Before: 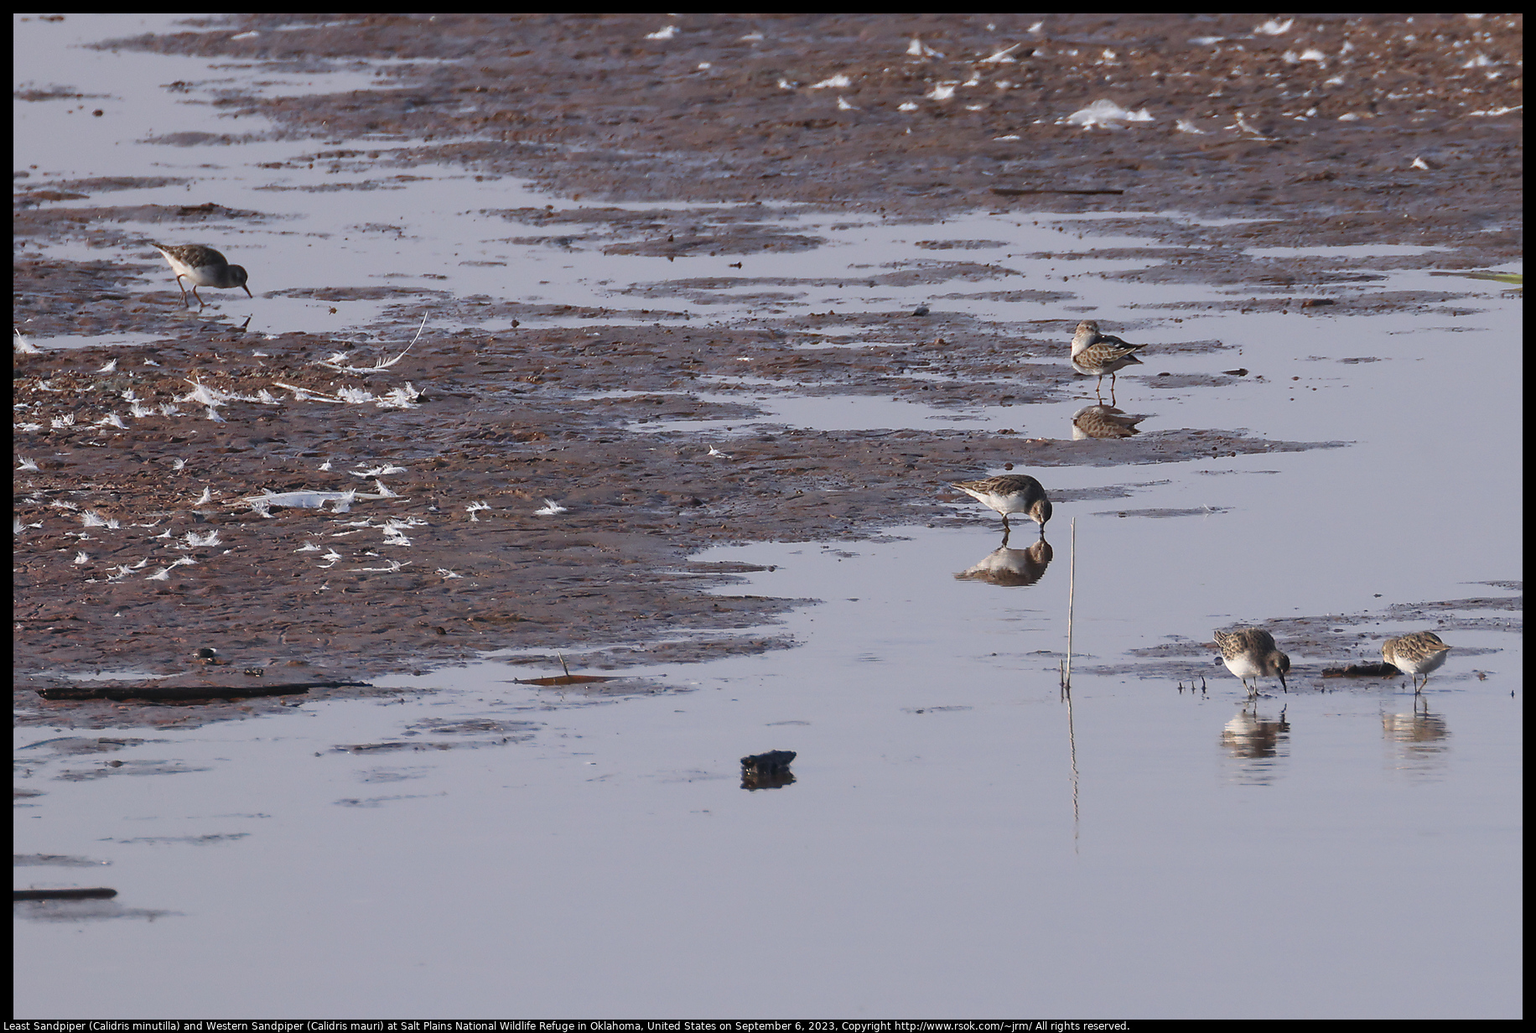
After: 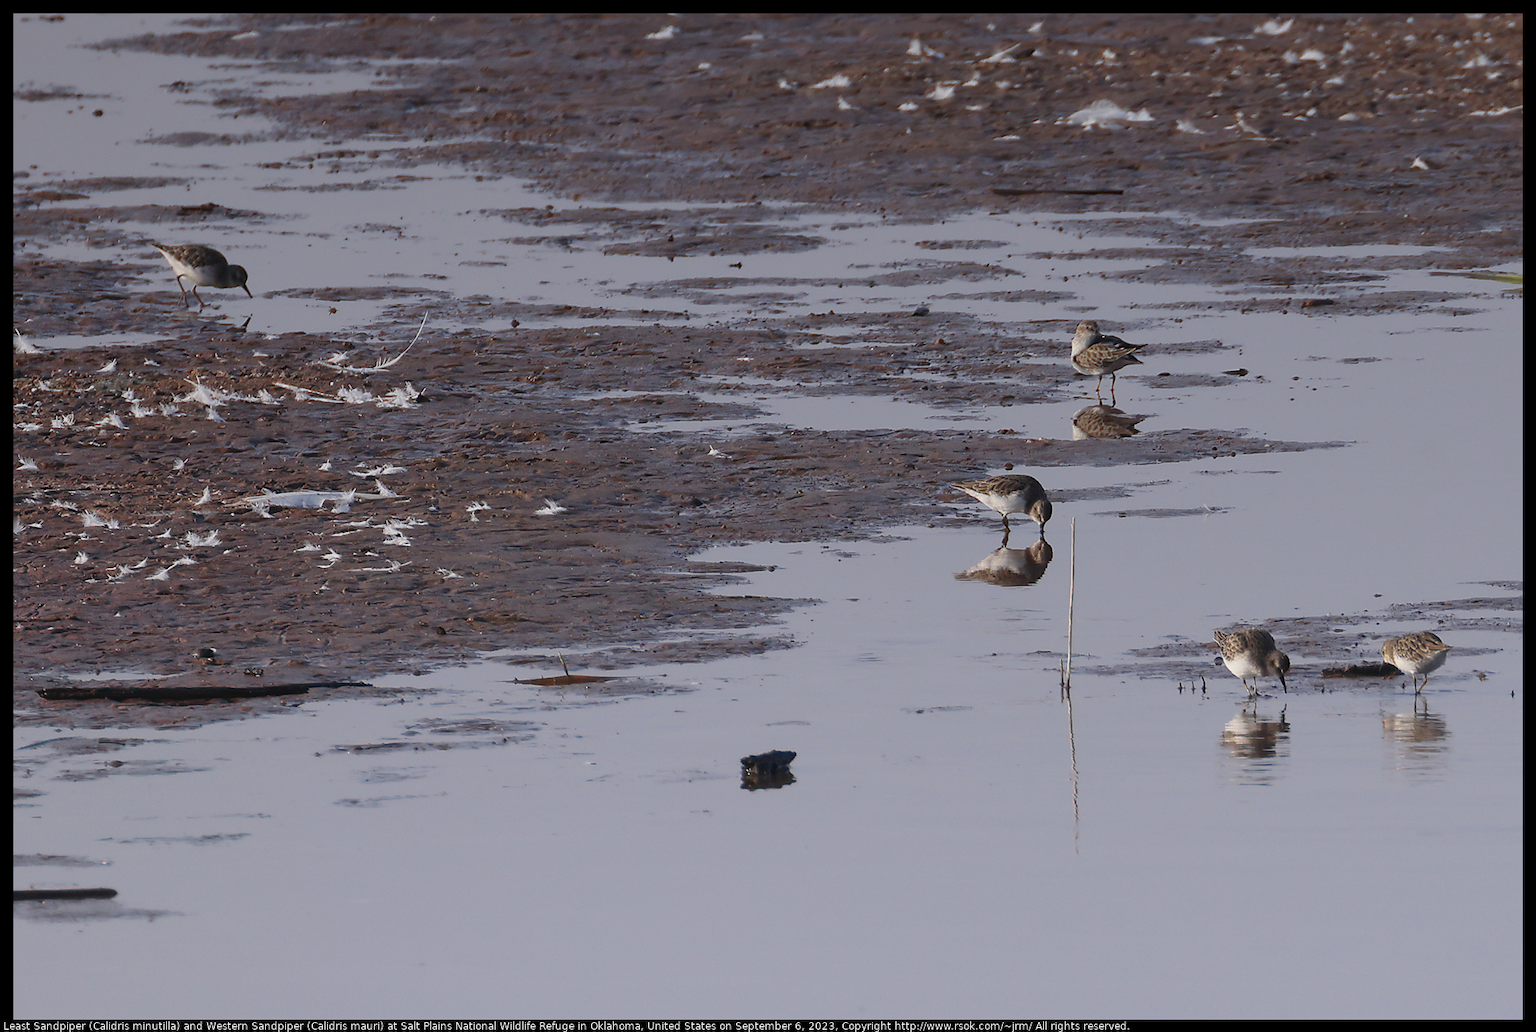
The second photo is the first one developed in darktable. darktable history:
graduated density: on, module defaults
exposure: exposure -0.048 EV, compensate highlight preservation false
